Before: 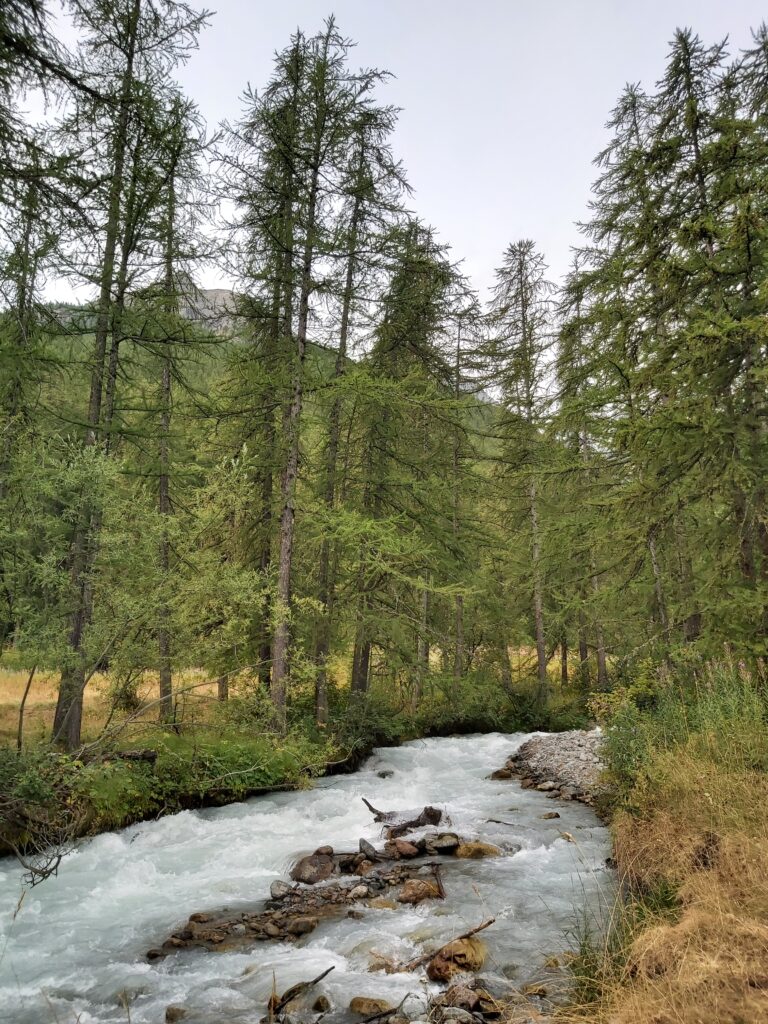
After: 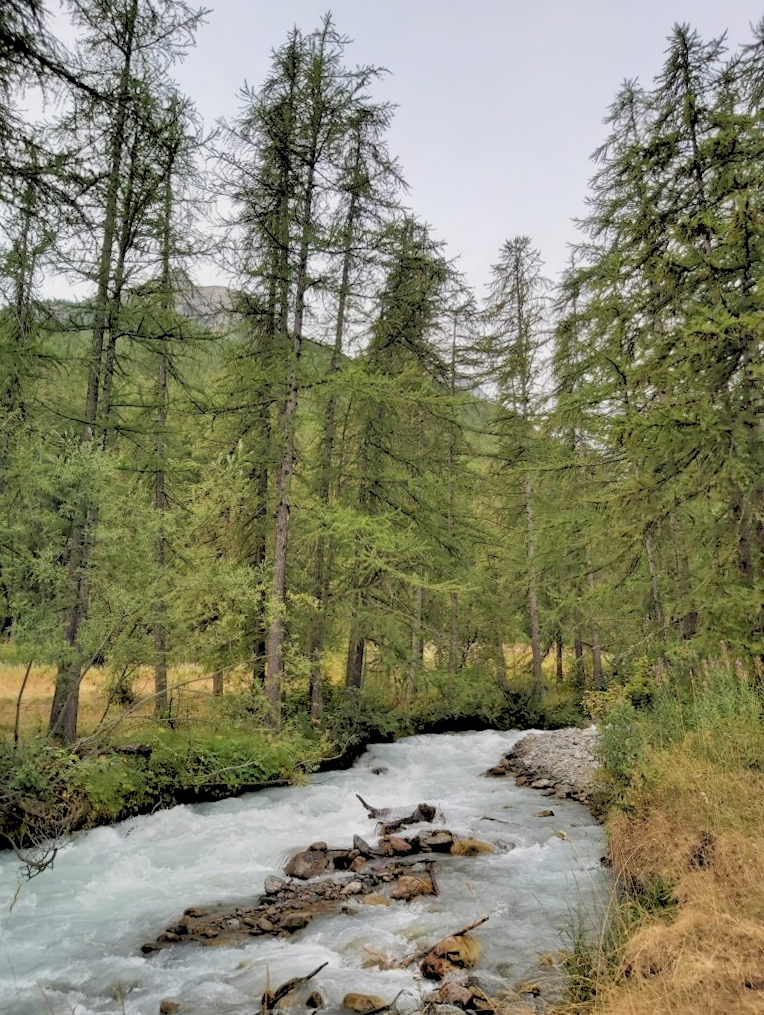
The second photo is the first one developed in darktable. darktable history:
rotate and perspective: rotation 0.192°, lens shift (horizontal) -0.015, crop left 0.005, crop right 0.996, crop top 0.006, crop bottom 0.99
rgb levels: preserve colors sum RGB, levels [[0.038, 0.433, 0.934], [0, 0.5, 1], [0, 0.5, 1]]
